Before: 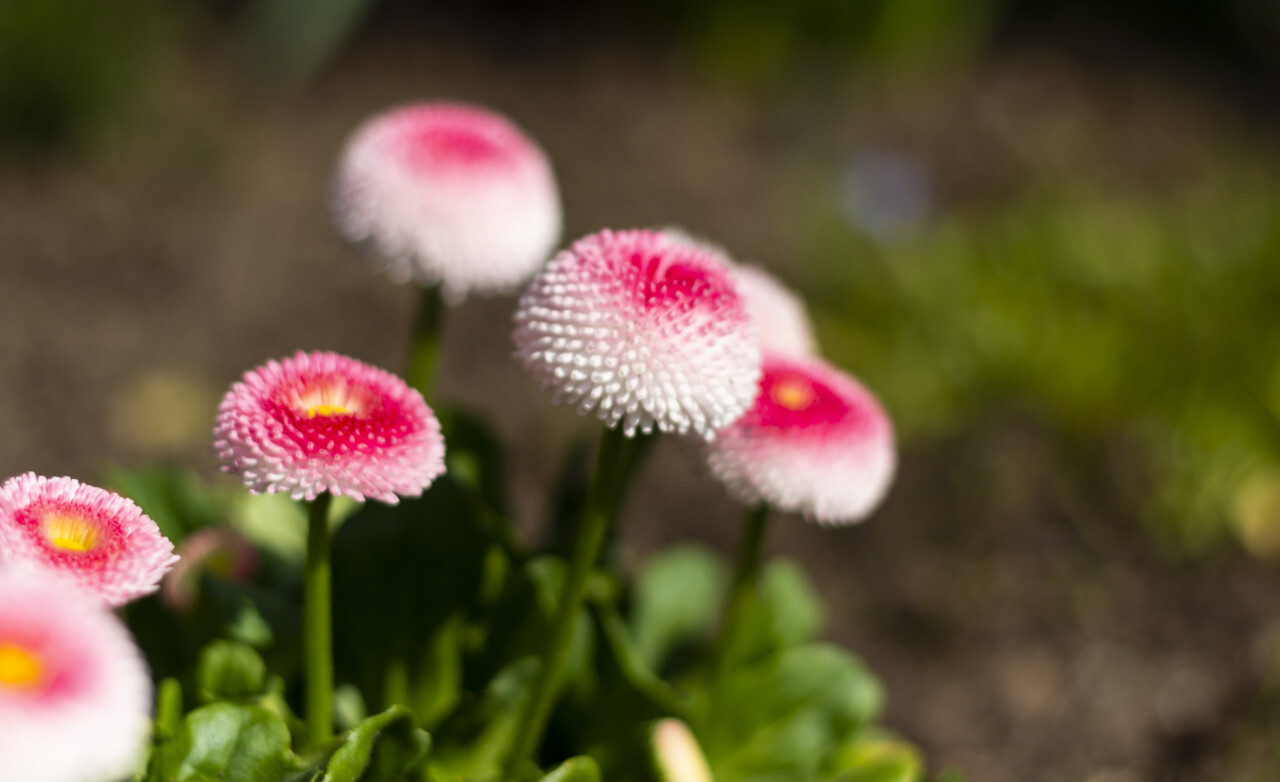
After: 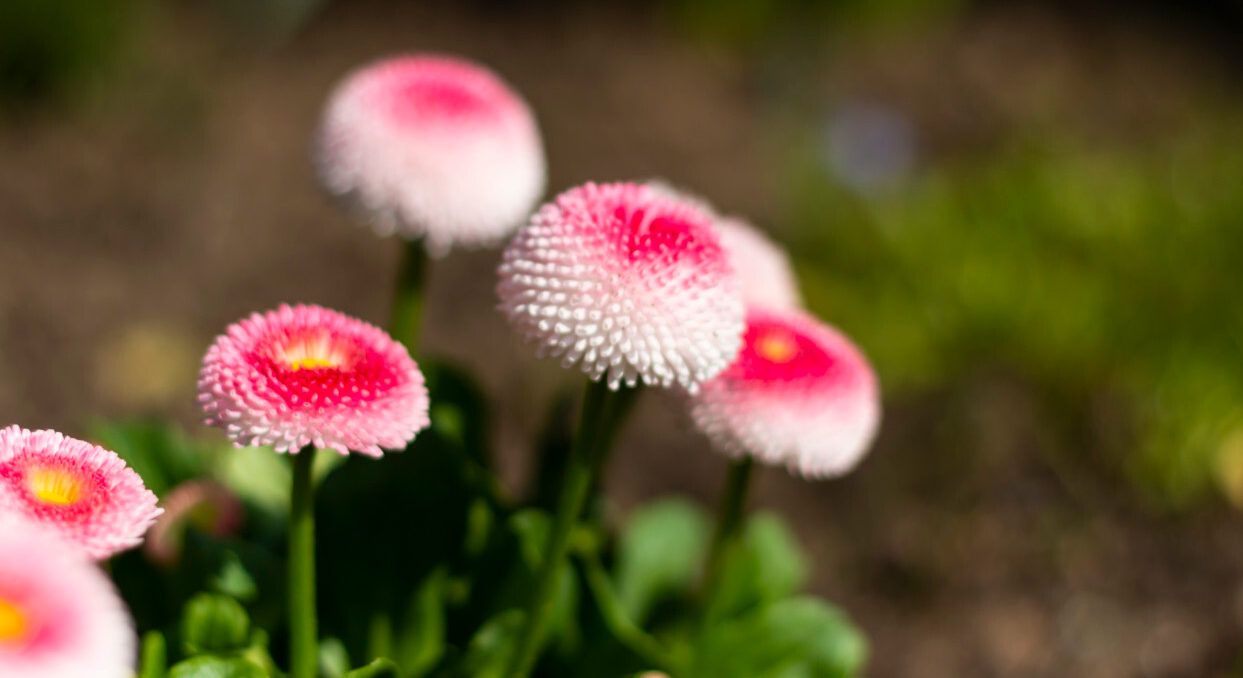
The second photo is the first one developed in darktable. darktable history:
crop: left 1.268%, top 6.128%, right 1.586%, bottom 7.11%
exposure: compensate highlight preservation false
